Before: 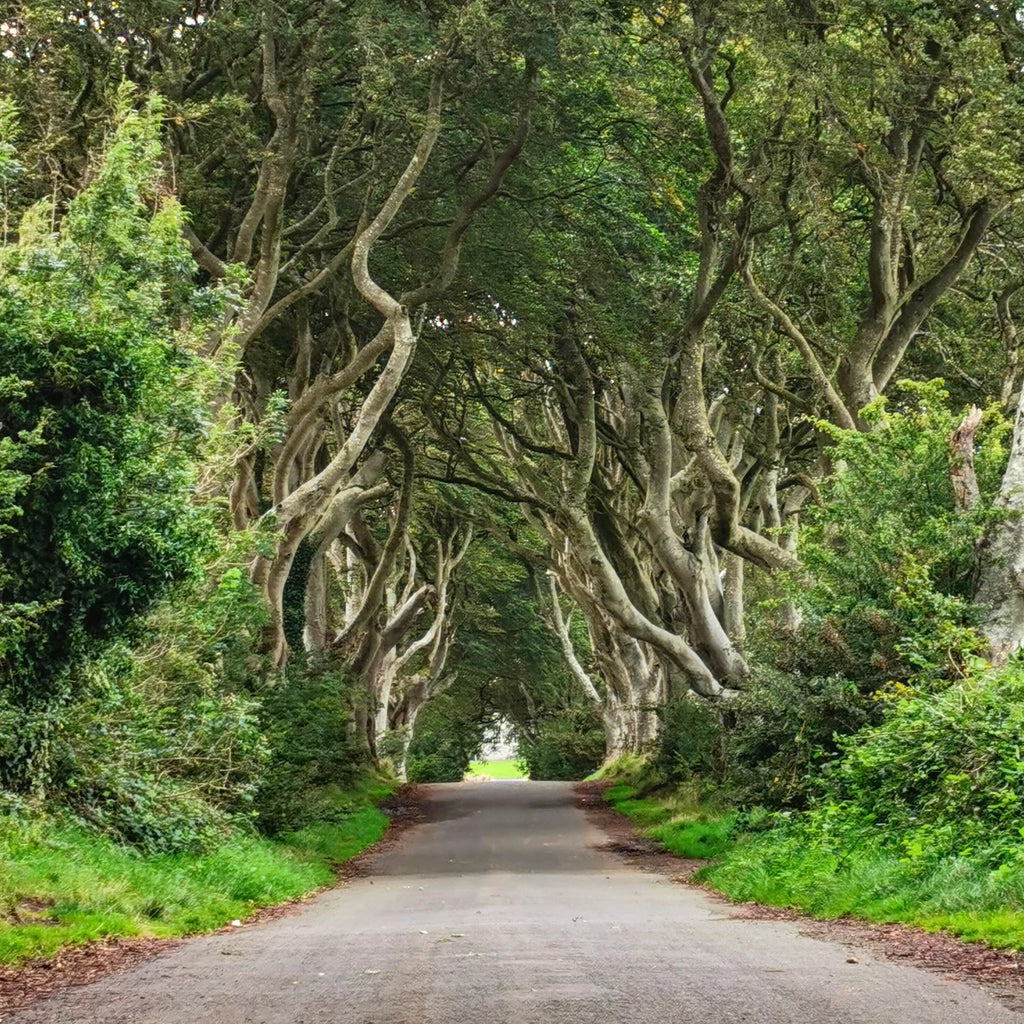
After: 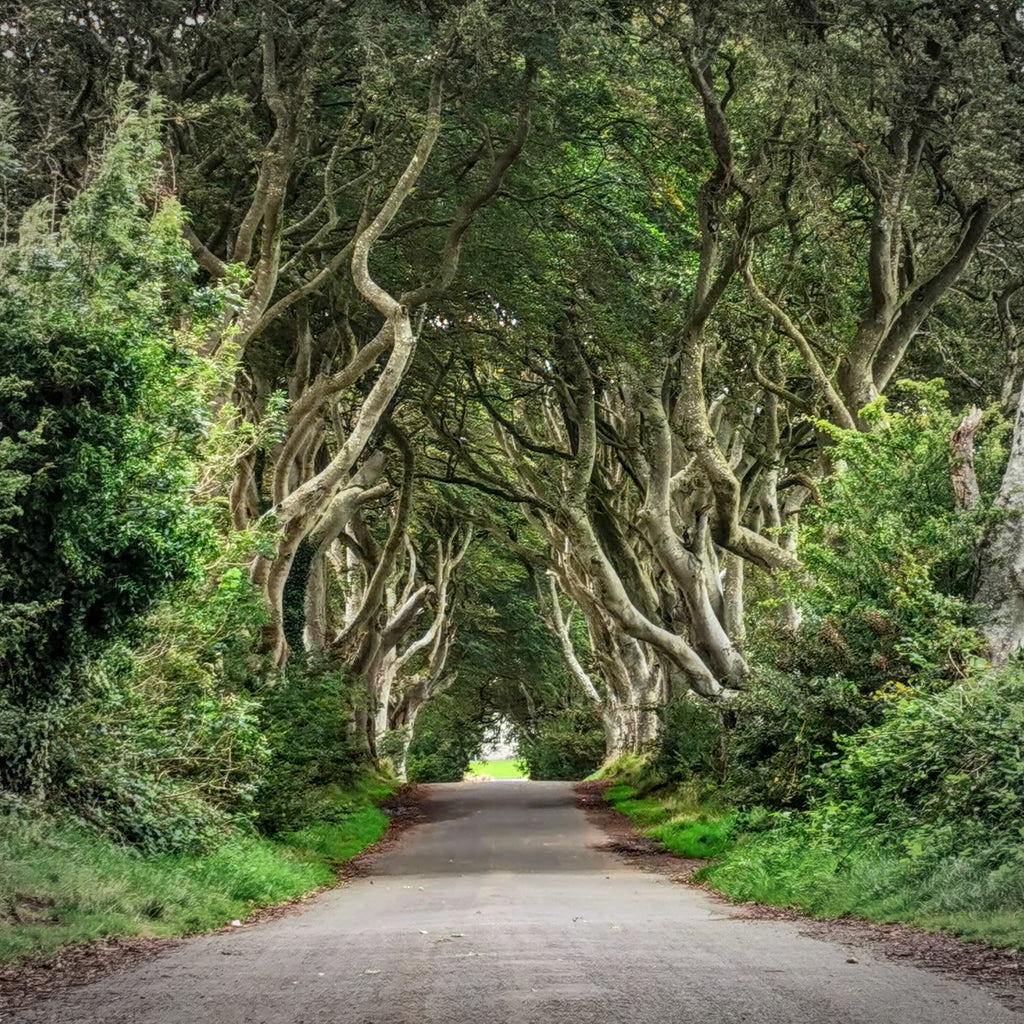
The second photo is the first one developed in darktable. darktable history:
local contrast: on, module defaults
vignetting: fall-off start 71.92%
